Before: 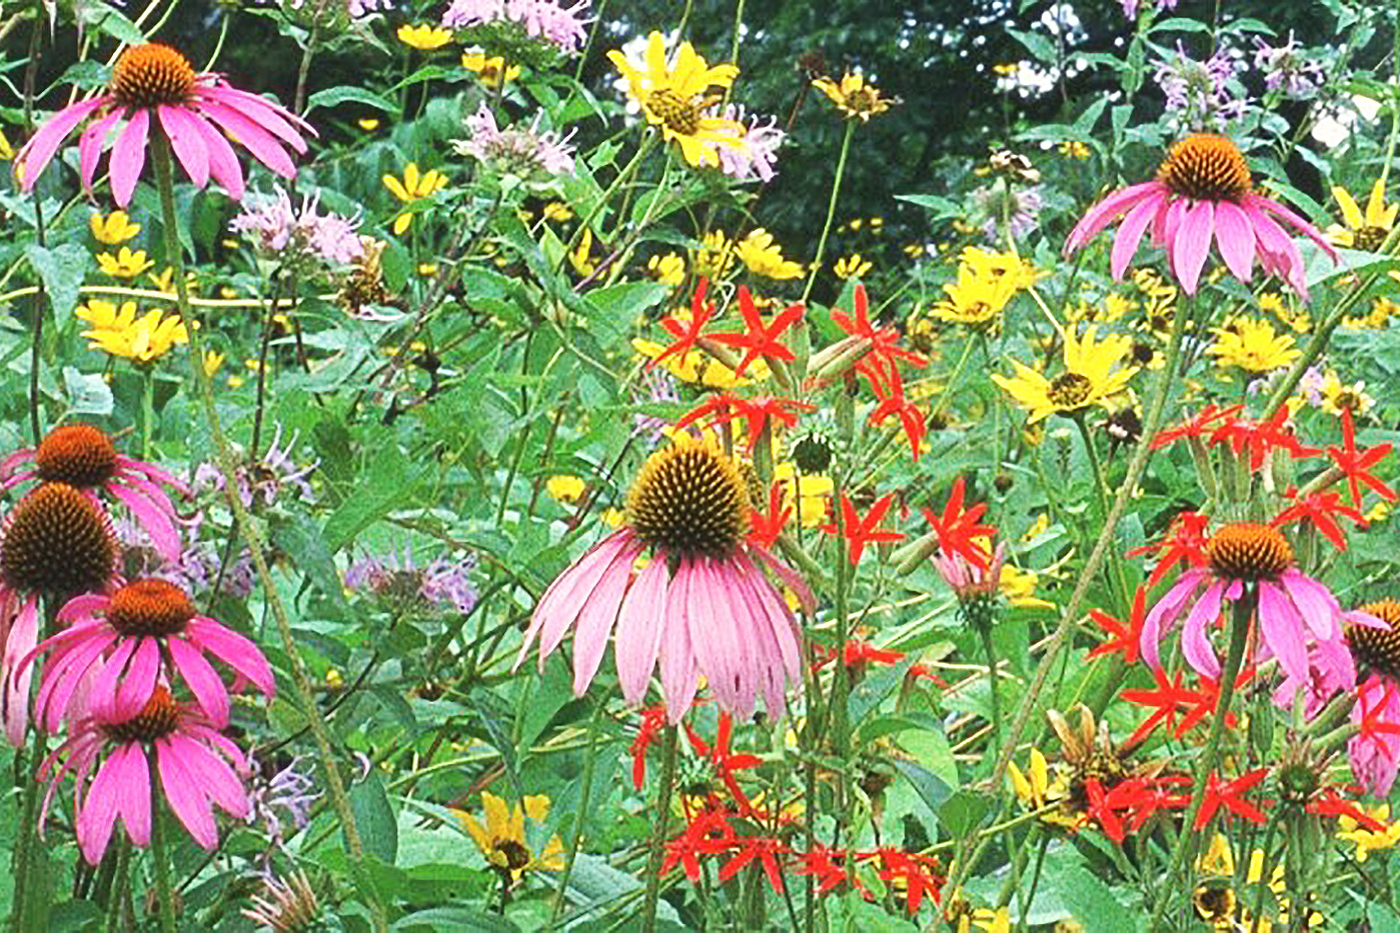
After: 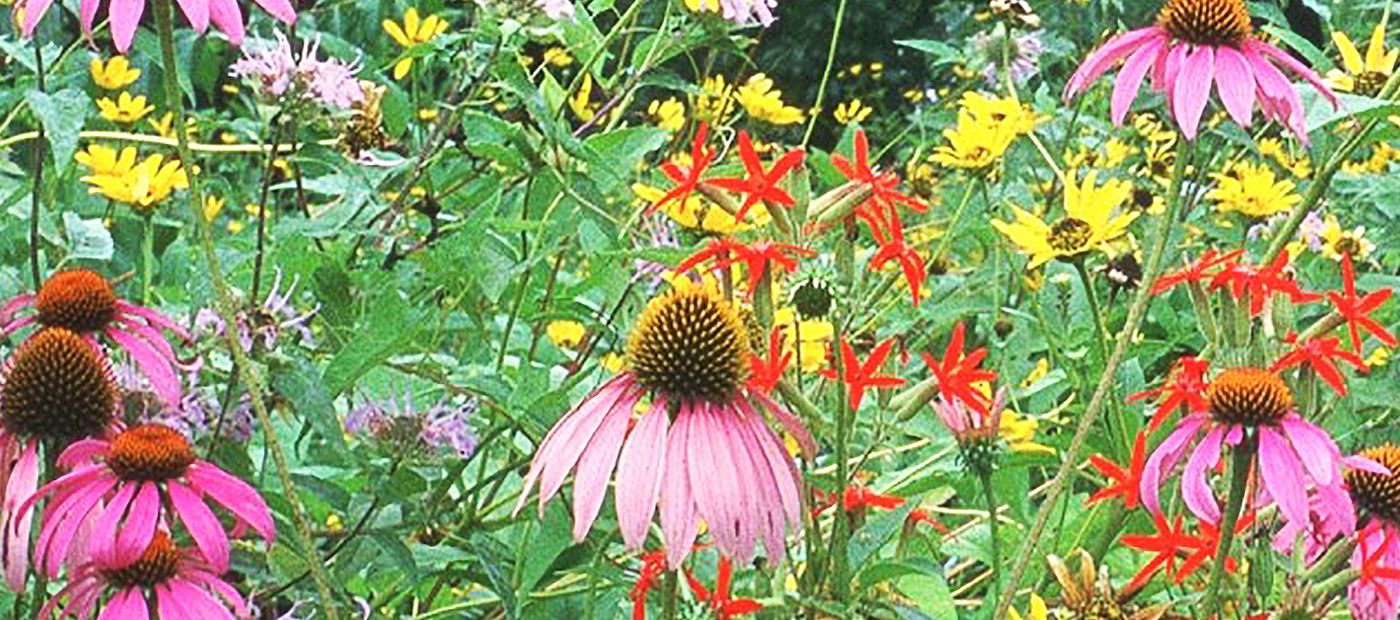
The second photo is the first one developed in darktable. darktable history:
crop: top 16.699%, bottom 16.746%
